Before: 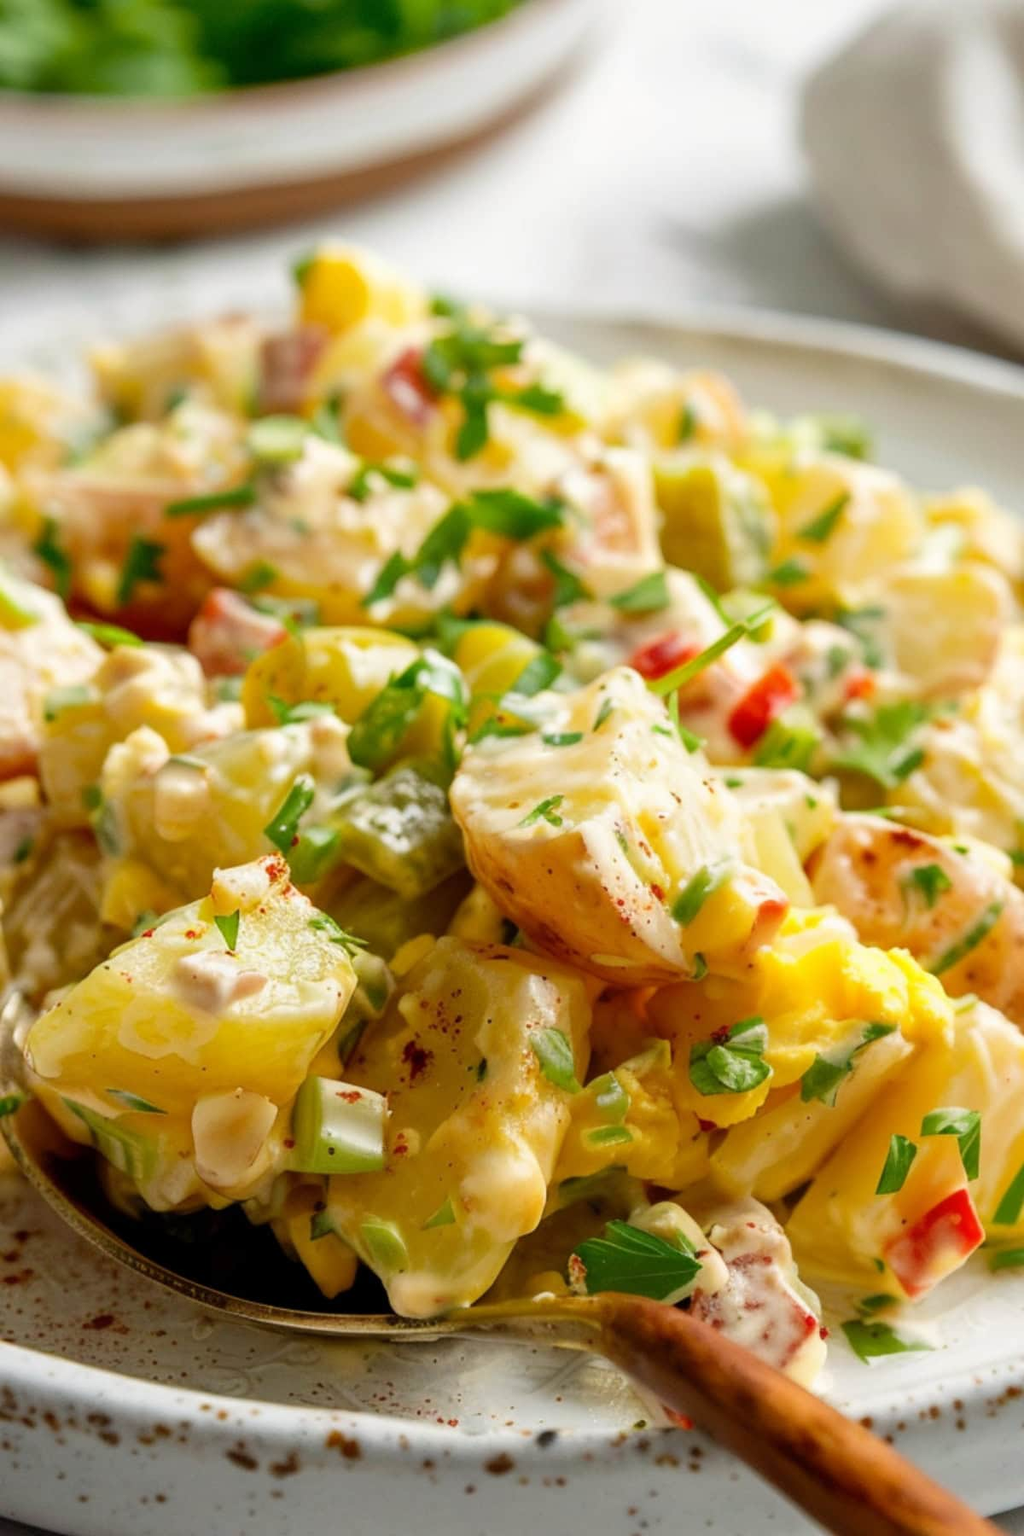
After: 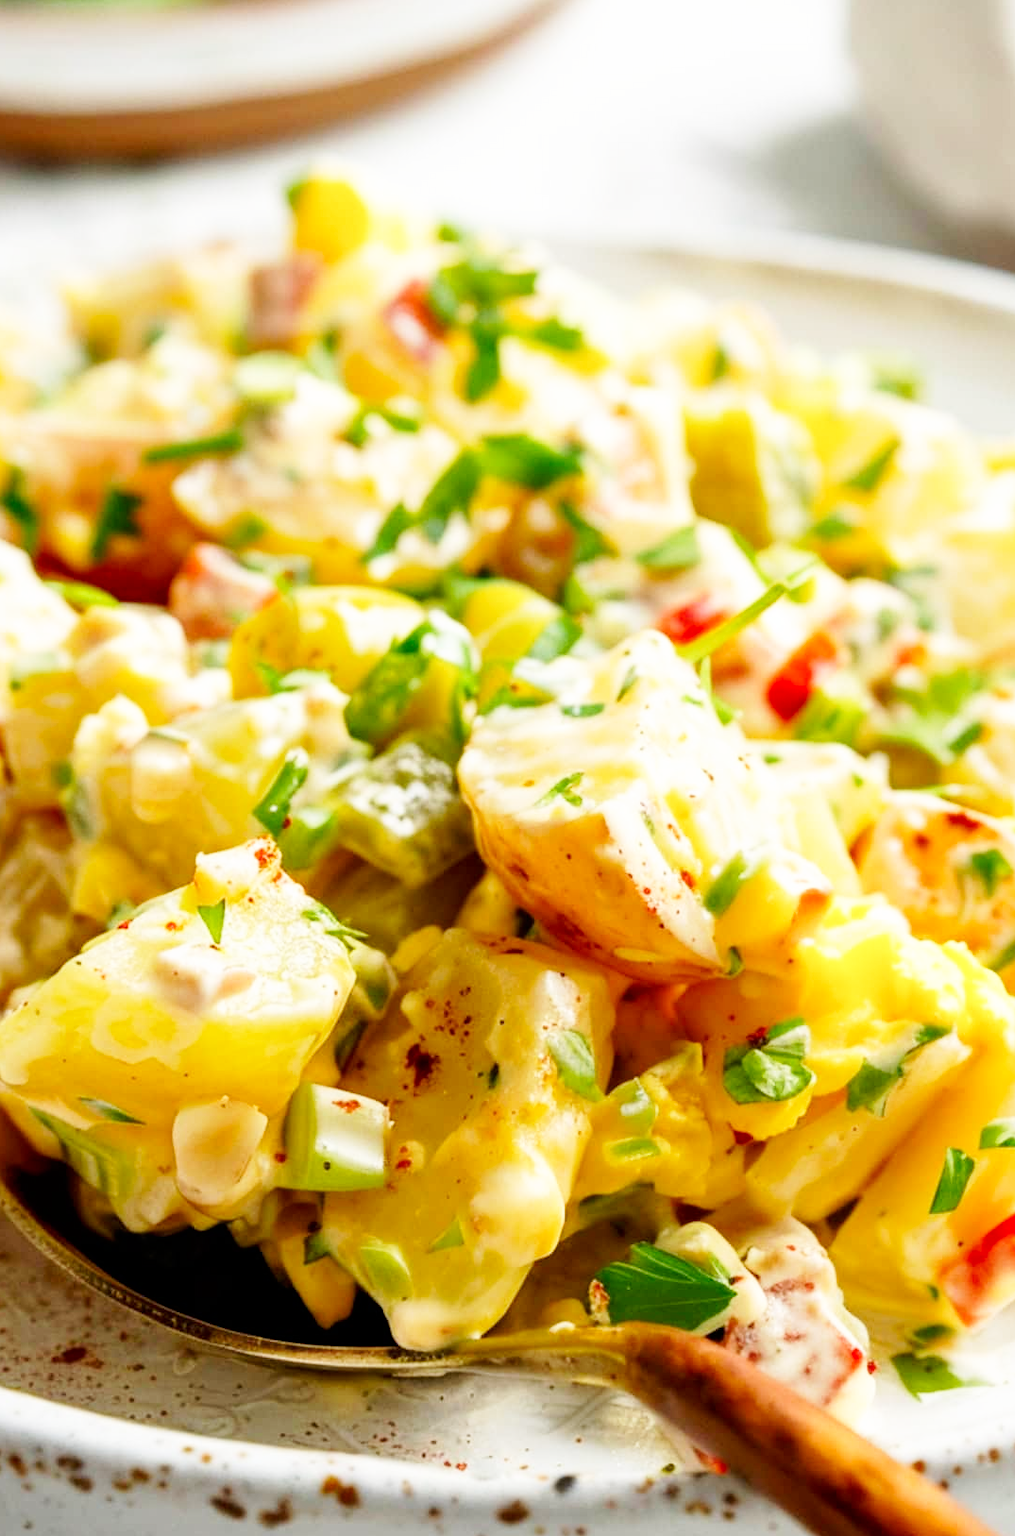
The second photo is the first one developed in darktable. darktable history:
base curve: curves: ch0 [(0, 0) (0.005, 0.002) (0.15, 0.3) (0.4, 0.7) (0.75, 0.95) (1, 1)], preserve colors none
crop: left 3.571%, top 6.383%, right 6.759%, bottom 3.201%
